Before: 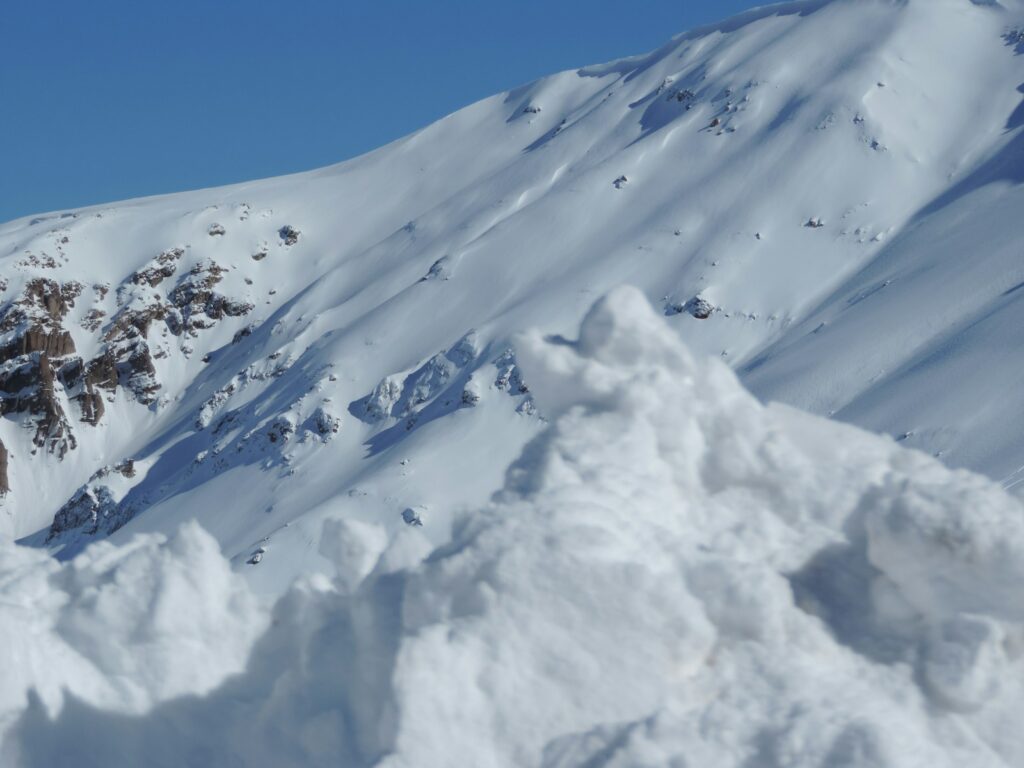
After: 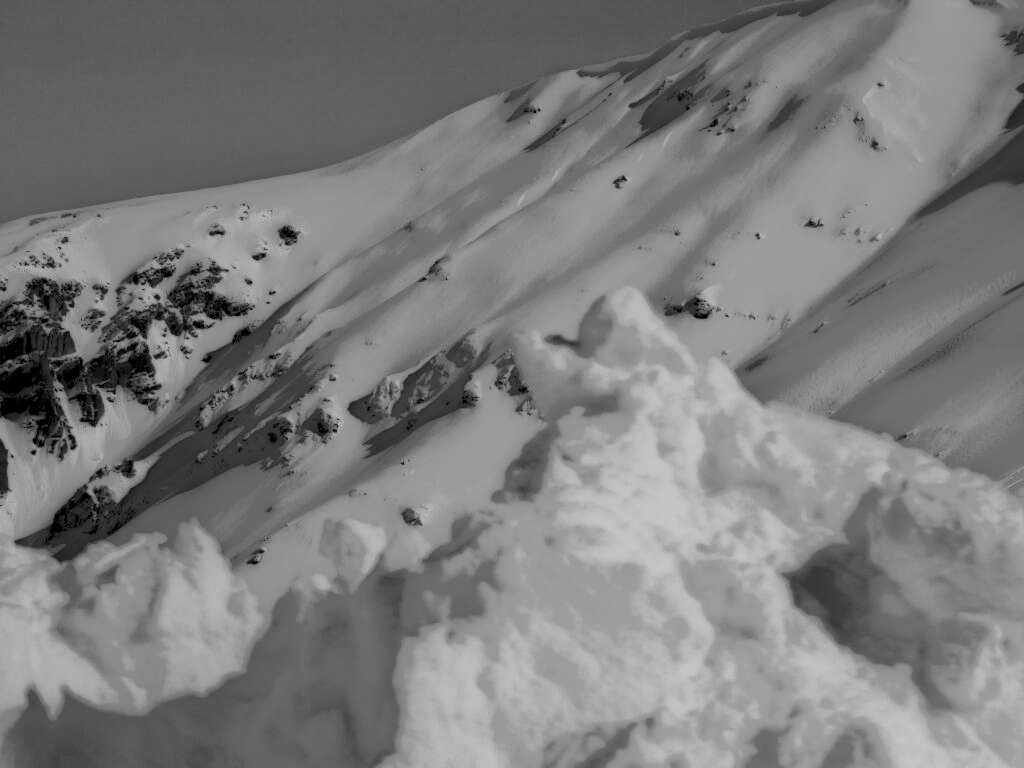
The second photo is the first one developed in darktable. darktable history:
local contrast: highlights 0%, shadows 198%, detail 164%, midtone range 0.001
monochrome: on, module defaults
color correction: highlights a* 9.03, highlights b* 8.71, shadows a* 40, shadows b* 40, saturation 0.8
